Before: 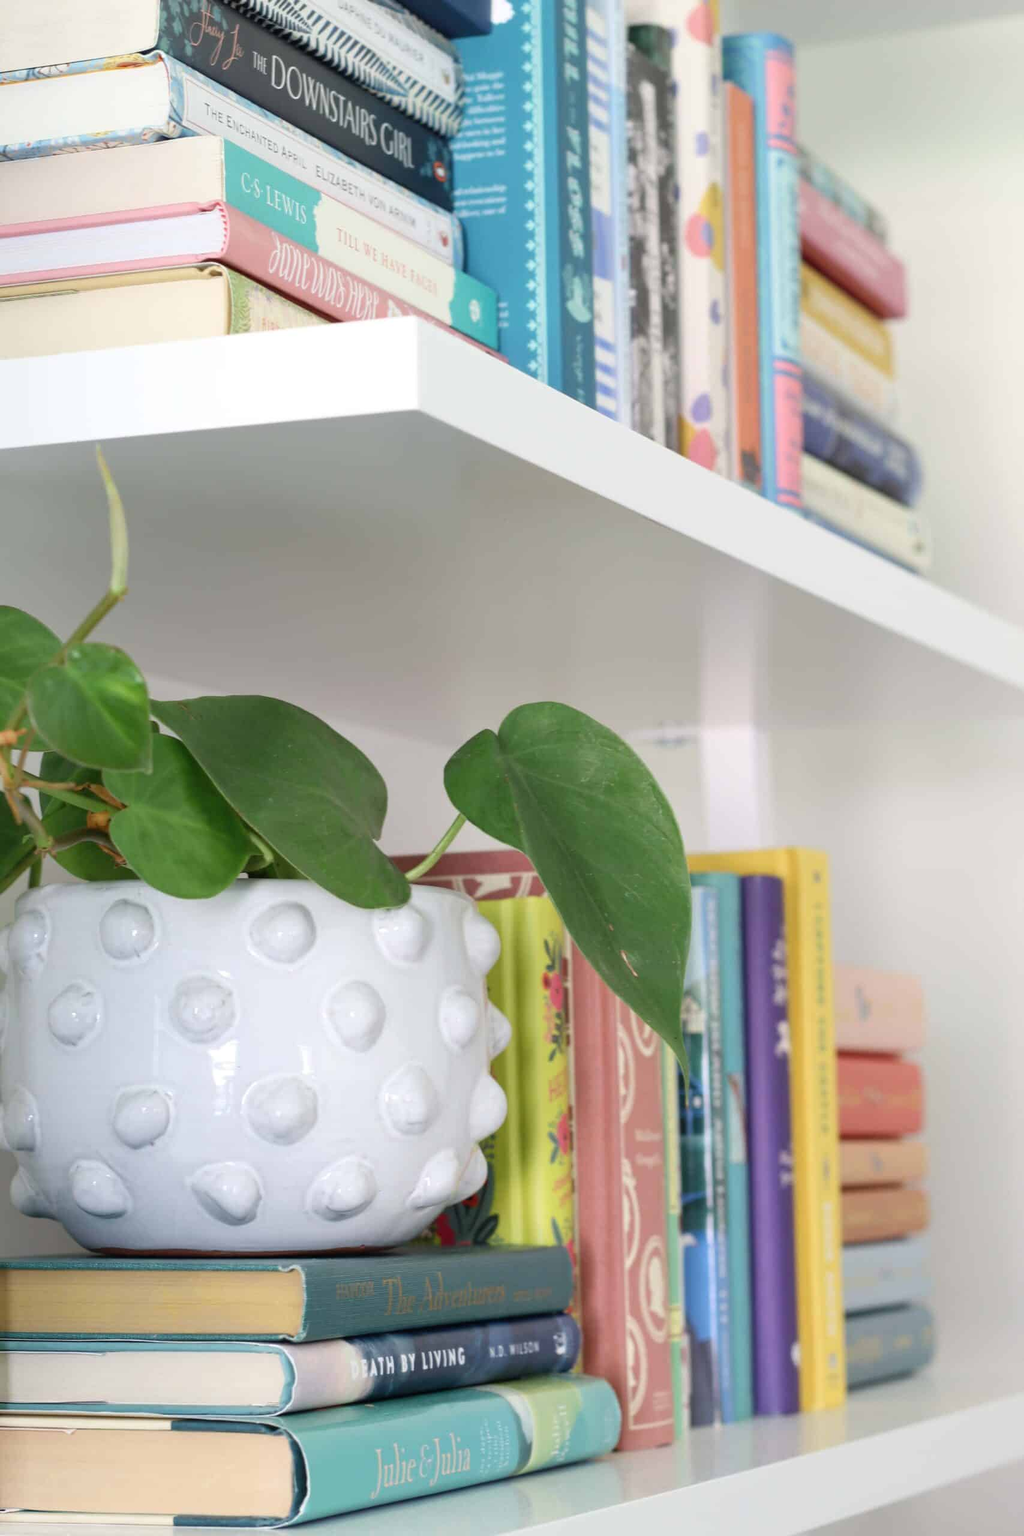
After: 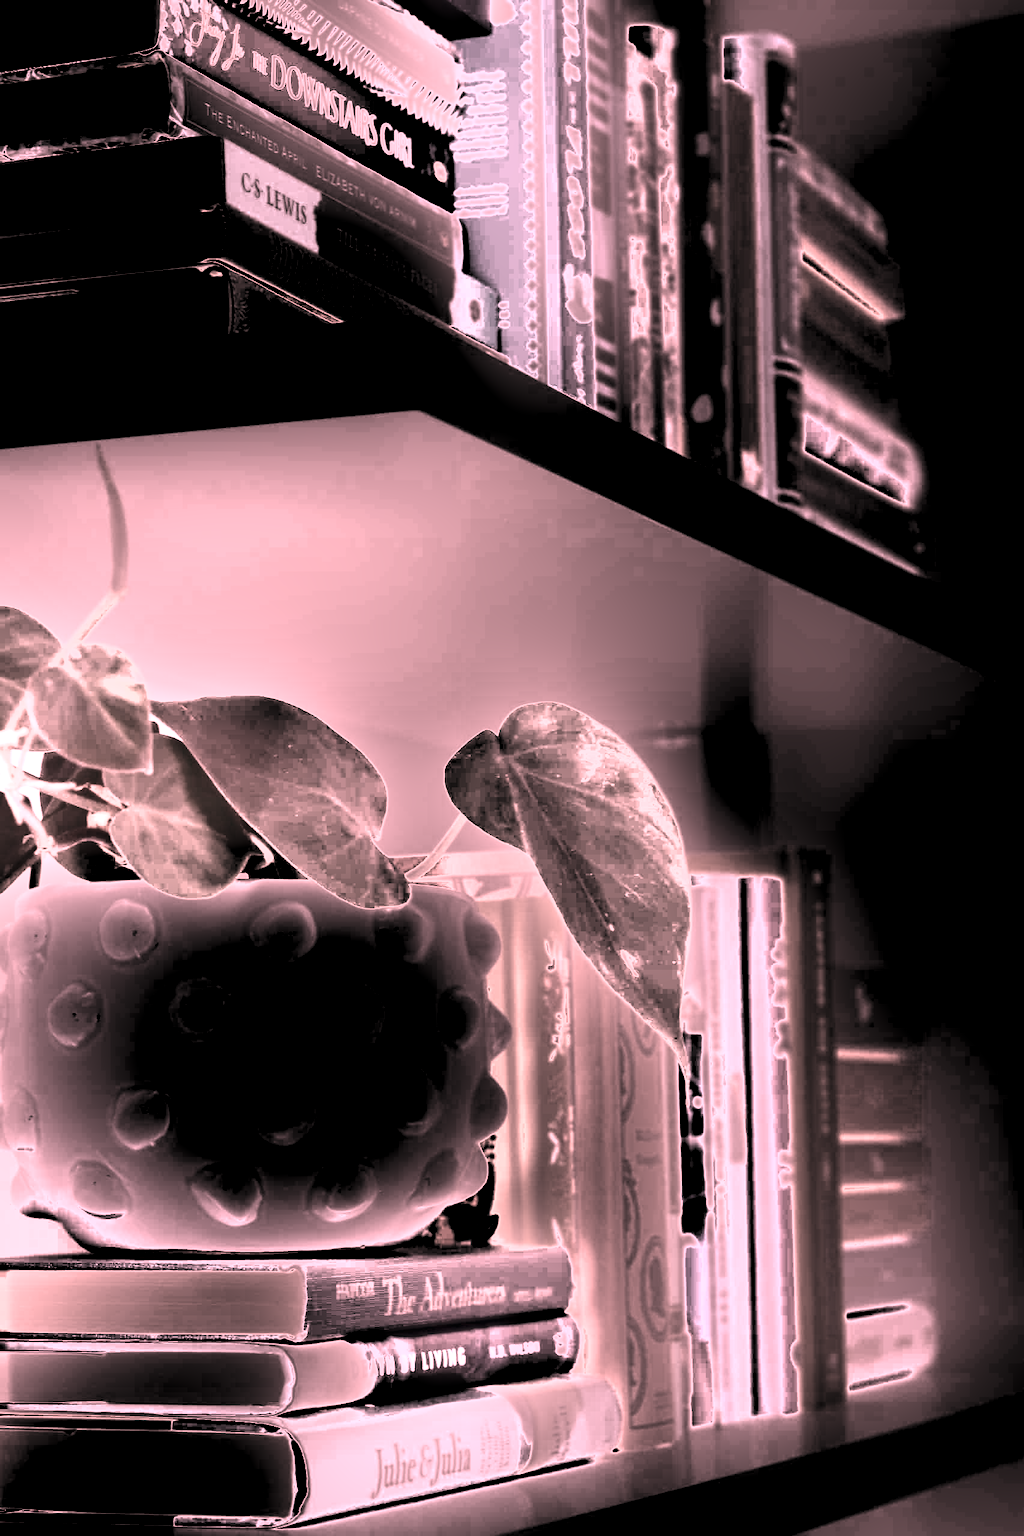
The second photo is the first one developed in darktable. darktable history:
white balance: red 4.26, blue 1.802
tone equalizer: on, module defaults
shadows and highlights: highlights color adjustment 0%, soften with gaussian
color contrast: green-magenta contrast 0.3, blue-yellow contrast 0.15
